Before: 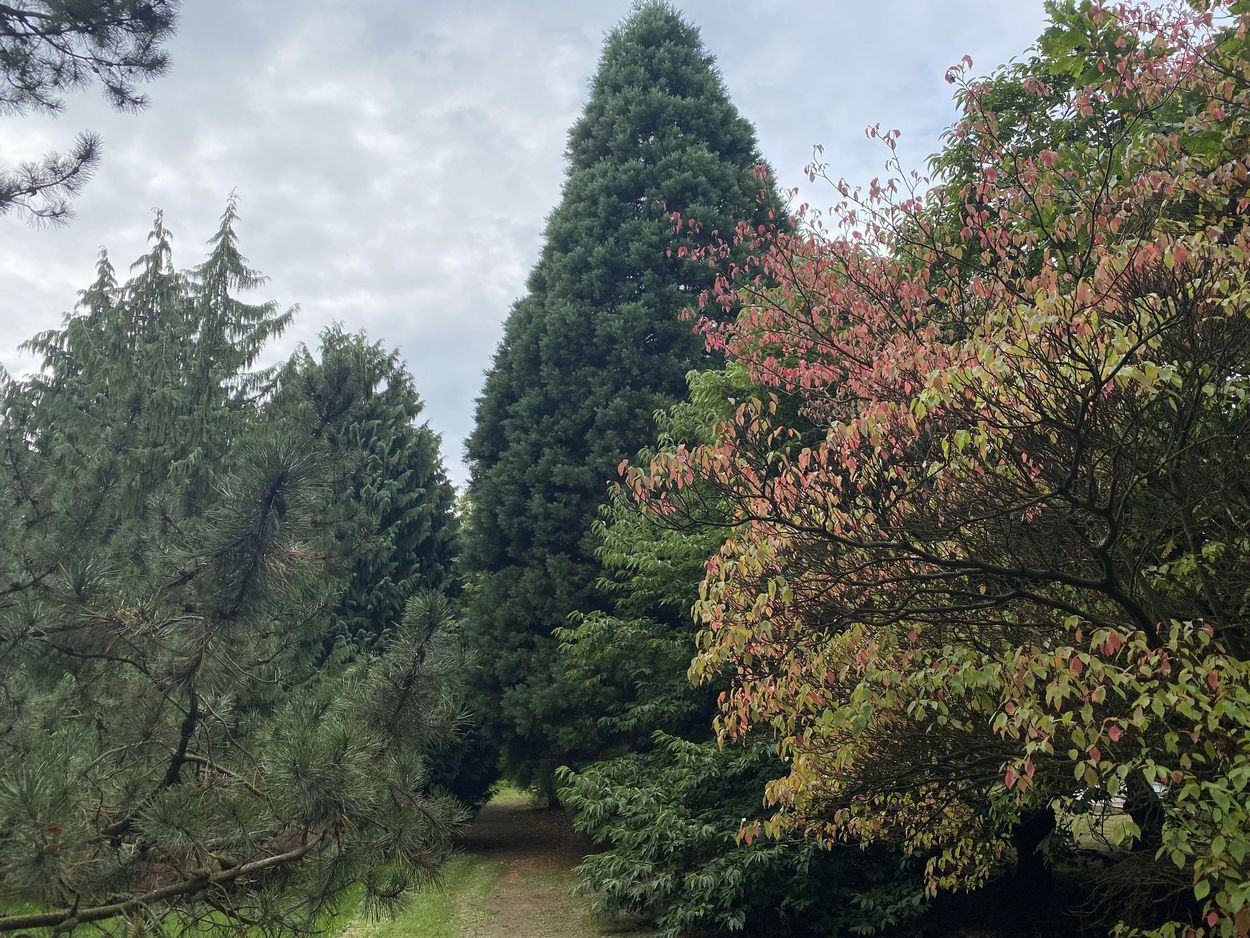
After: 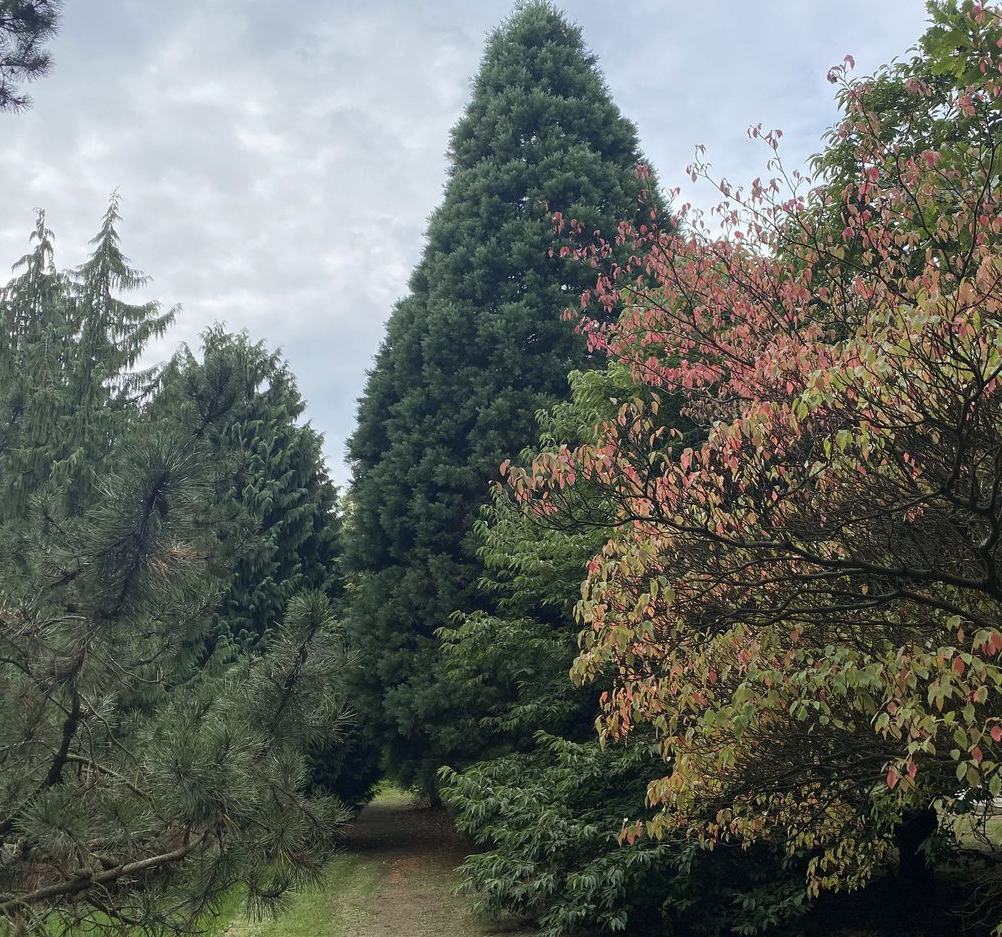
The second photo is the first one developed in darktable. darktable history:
crop and rotate: left 9.597%, right 10.195%
color zones: curves: ch0 [(0, 0.5) (0.143, 0.5) (0.286, 0.456) (0.429, 0.5) (0.571, 0.5) (0.714, 0.5) (0.857, 0.5) (1, 0.5)]; ch1 [(0, 0.5) (0.143, 0.5) (0.286, 0.422) (0.429, 0.5) (0.571, 0.5) (0.714, 0.5) (0.857, 0.5) (1, 0.5)]
